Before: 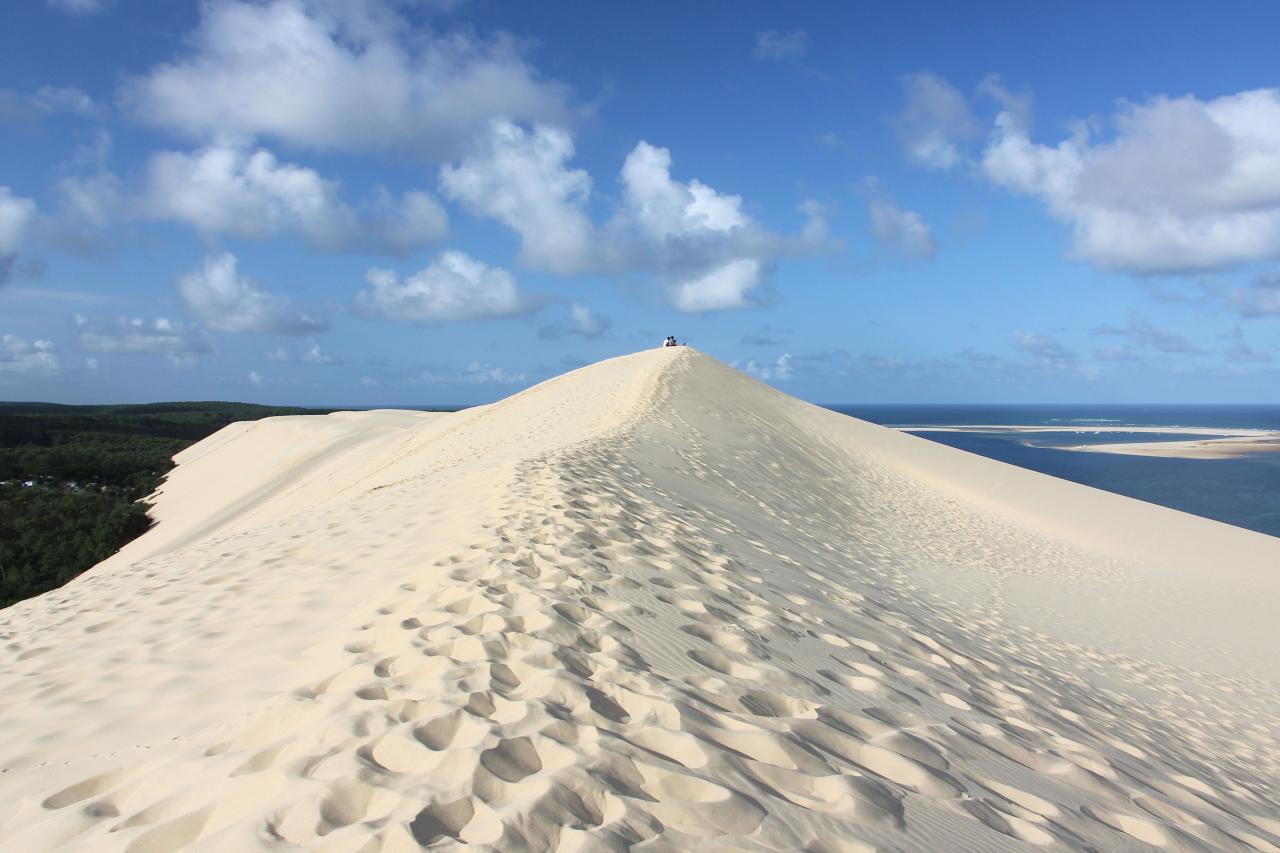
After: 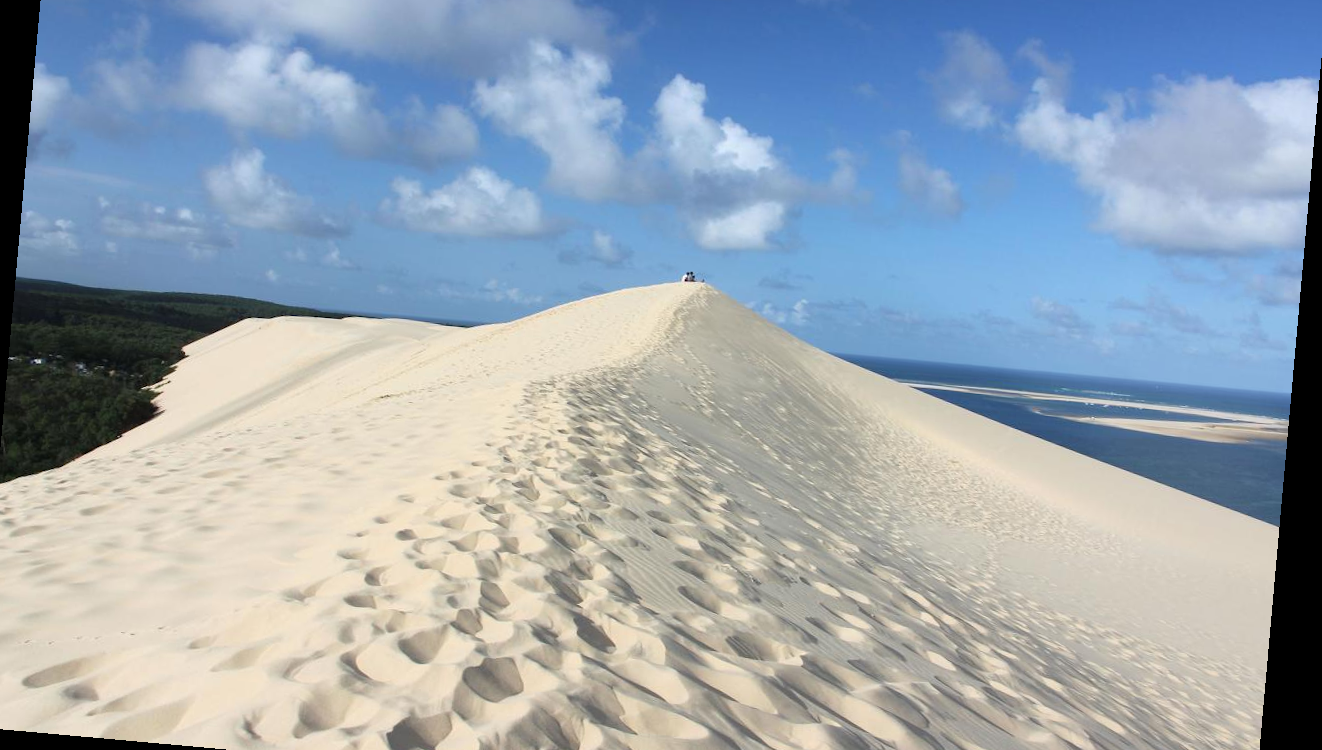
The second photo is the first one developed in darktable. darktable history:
rotate and perspective: rotation 5.12°, automatic cropping off
crop and rotate: left 1.814%, top 12.818%, right 0.25%, bottom 9.225%
